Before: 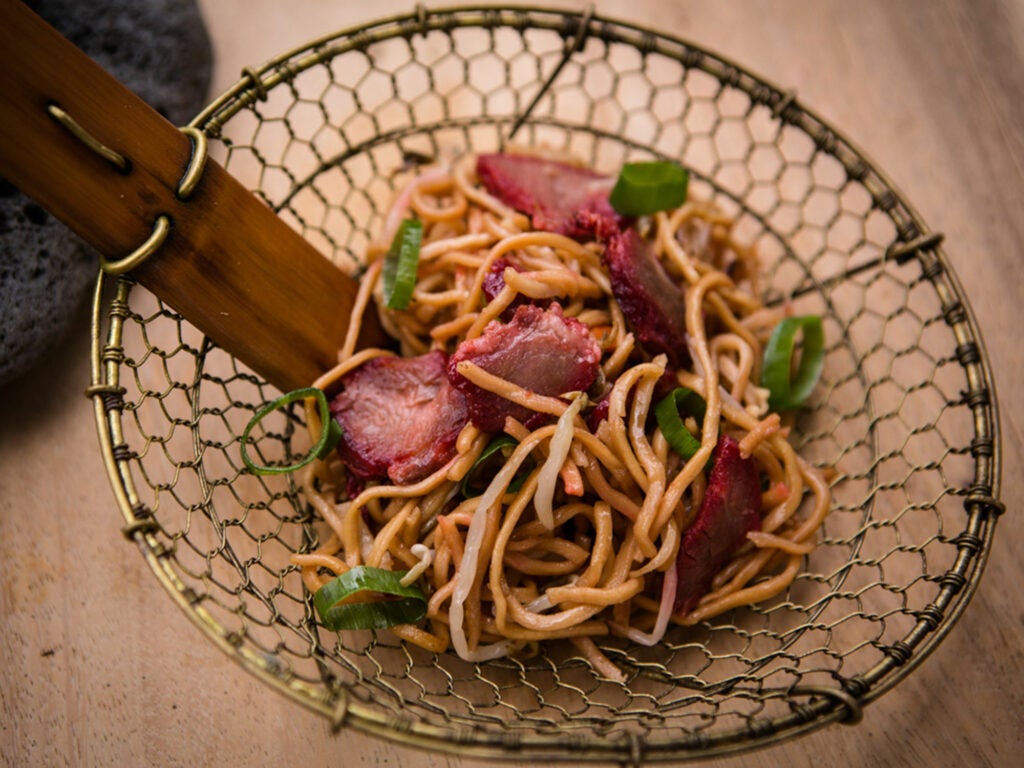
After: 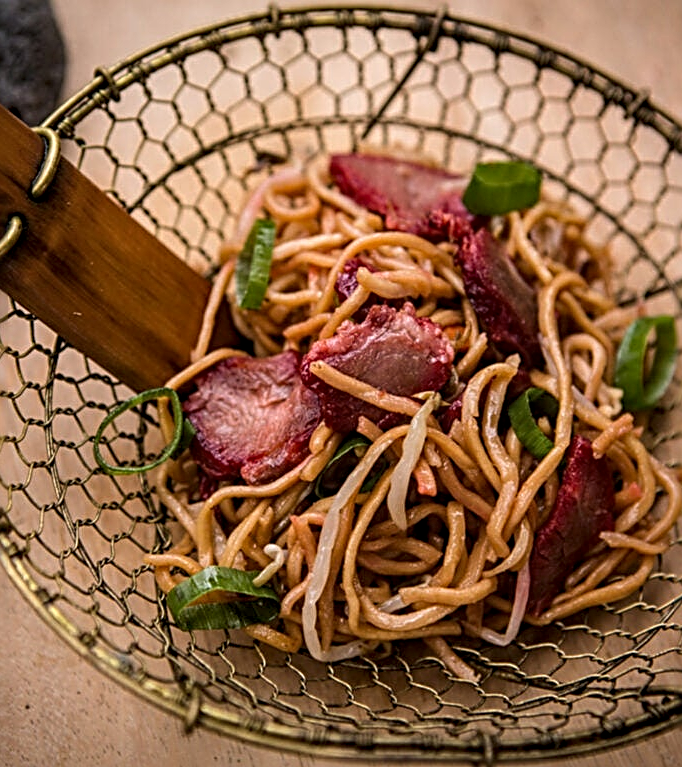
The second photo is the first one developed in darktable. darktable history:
local contrast: detail 130%
sharpen: radius 3.025, amount 0.757
crop and rotate: left 14.436%, right 18.898%
